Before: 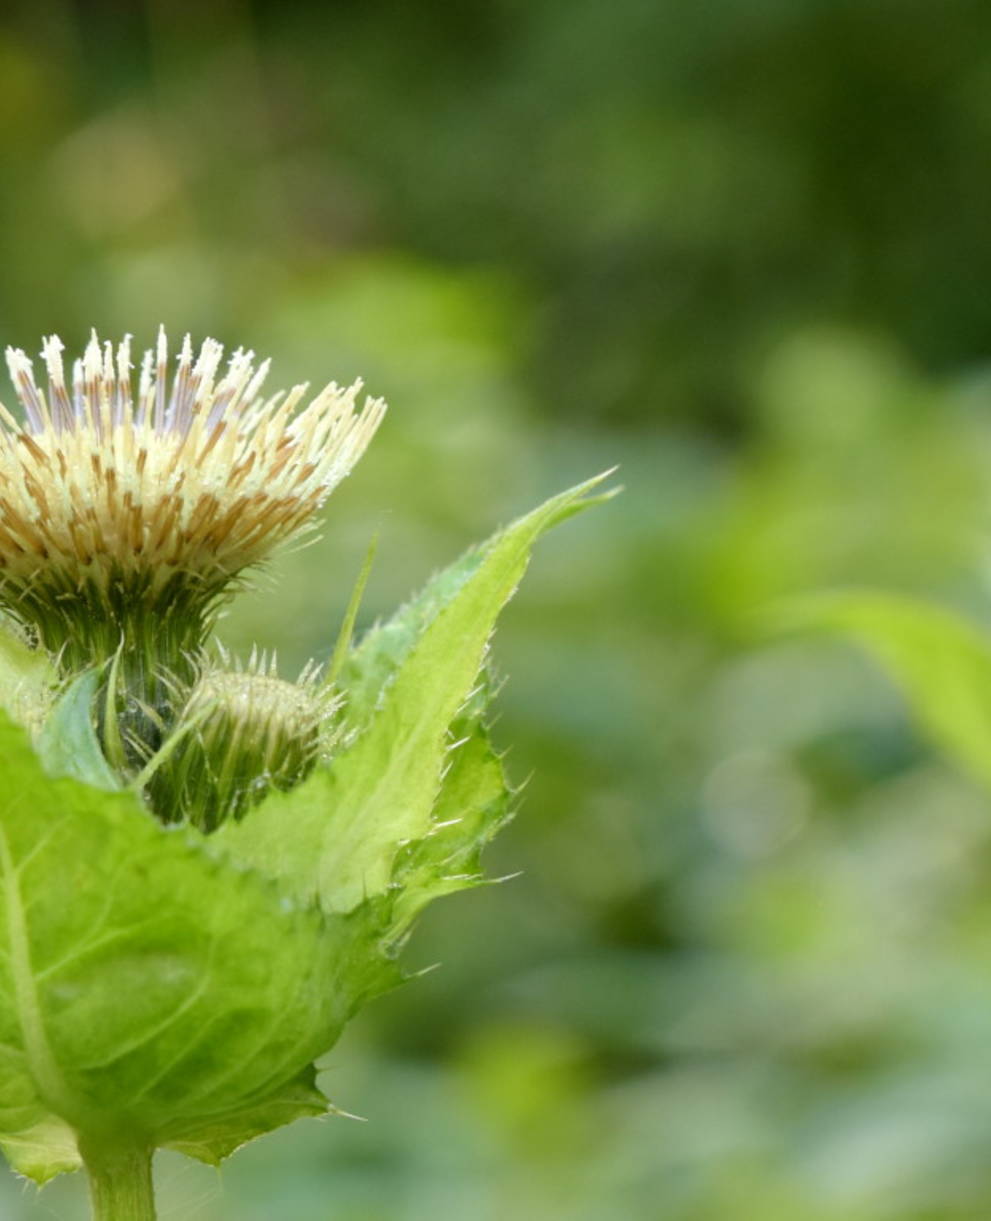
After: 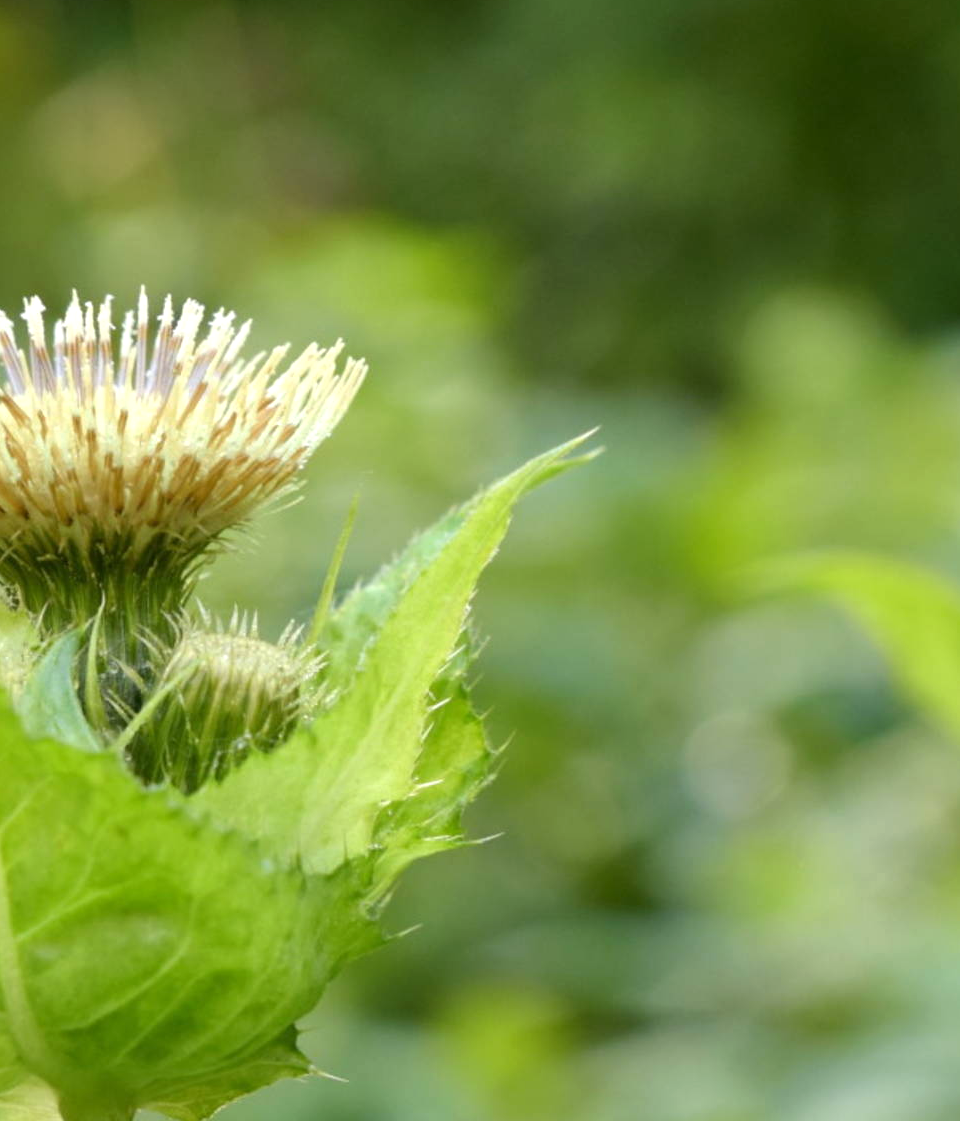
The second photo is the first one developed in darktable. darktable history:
crop: left 1.964%, top 3.251%, right 1.122%, bottom 4.933%
exposure: exposure 0.2 EV, compensate highlight preservation false
